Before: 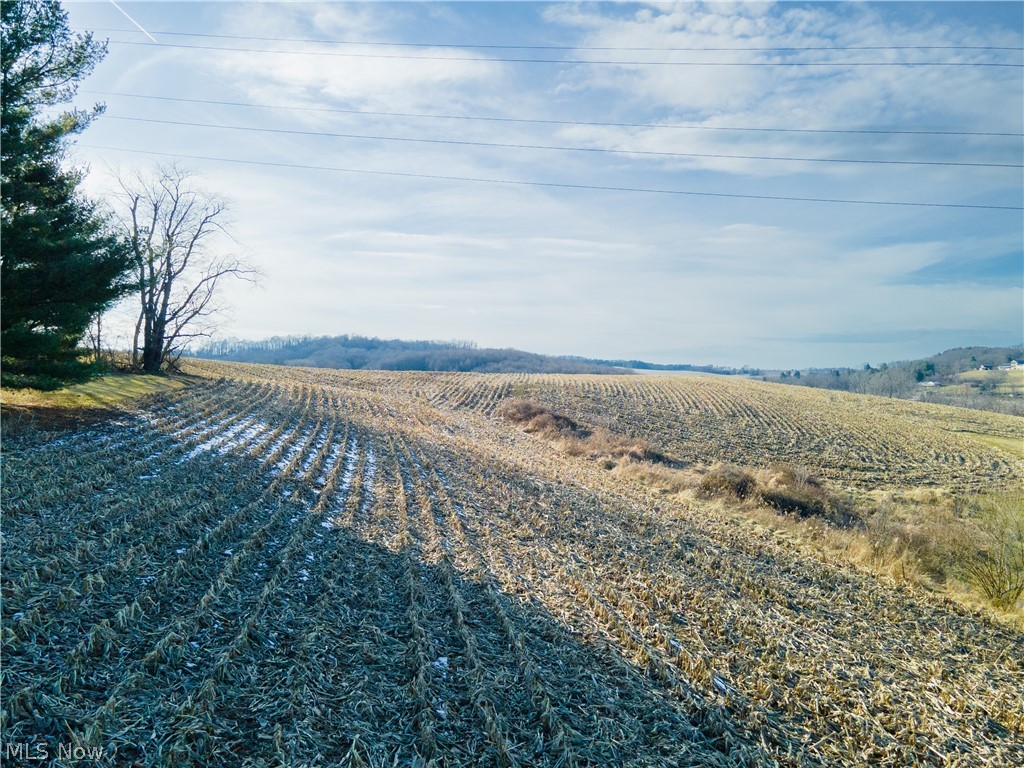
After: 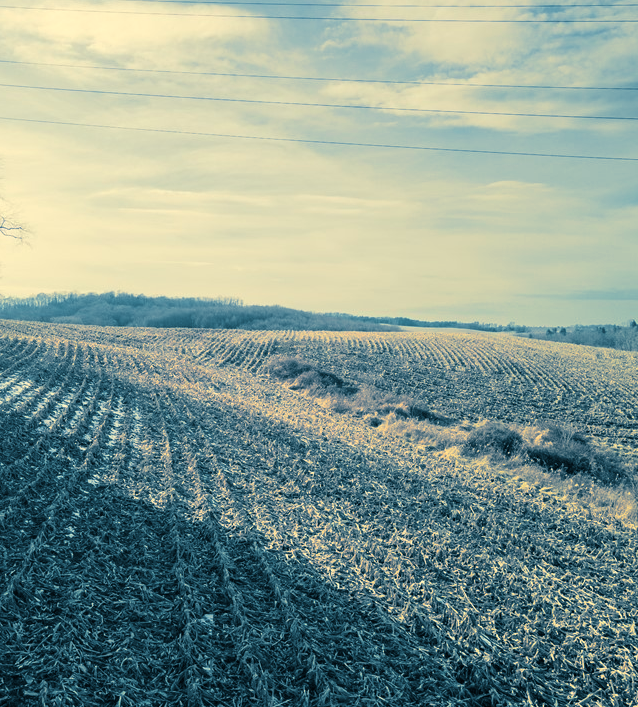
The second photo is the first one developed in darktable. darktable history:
white balance: red 1.08, blue 0.791
crop and rotate: left 22.918%, top 5.629%, right 14.711%, bottom 2.247%
split-toning: shadows › hue 212.4°, balance -70
